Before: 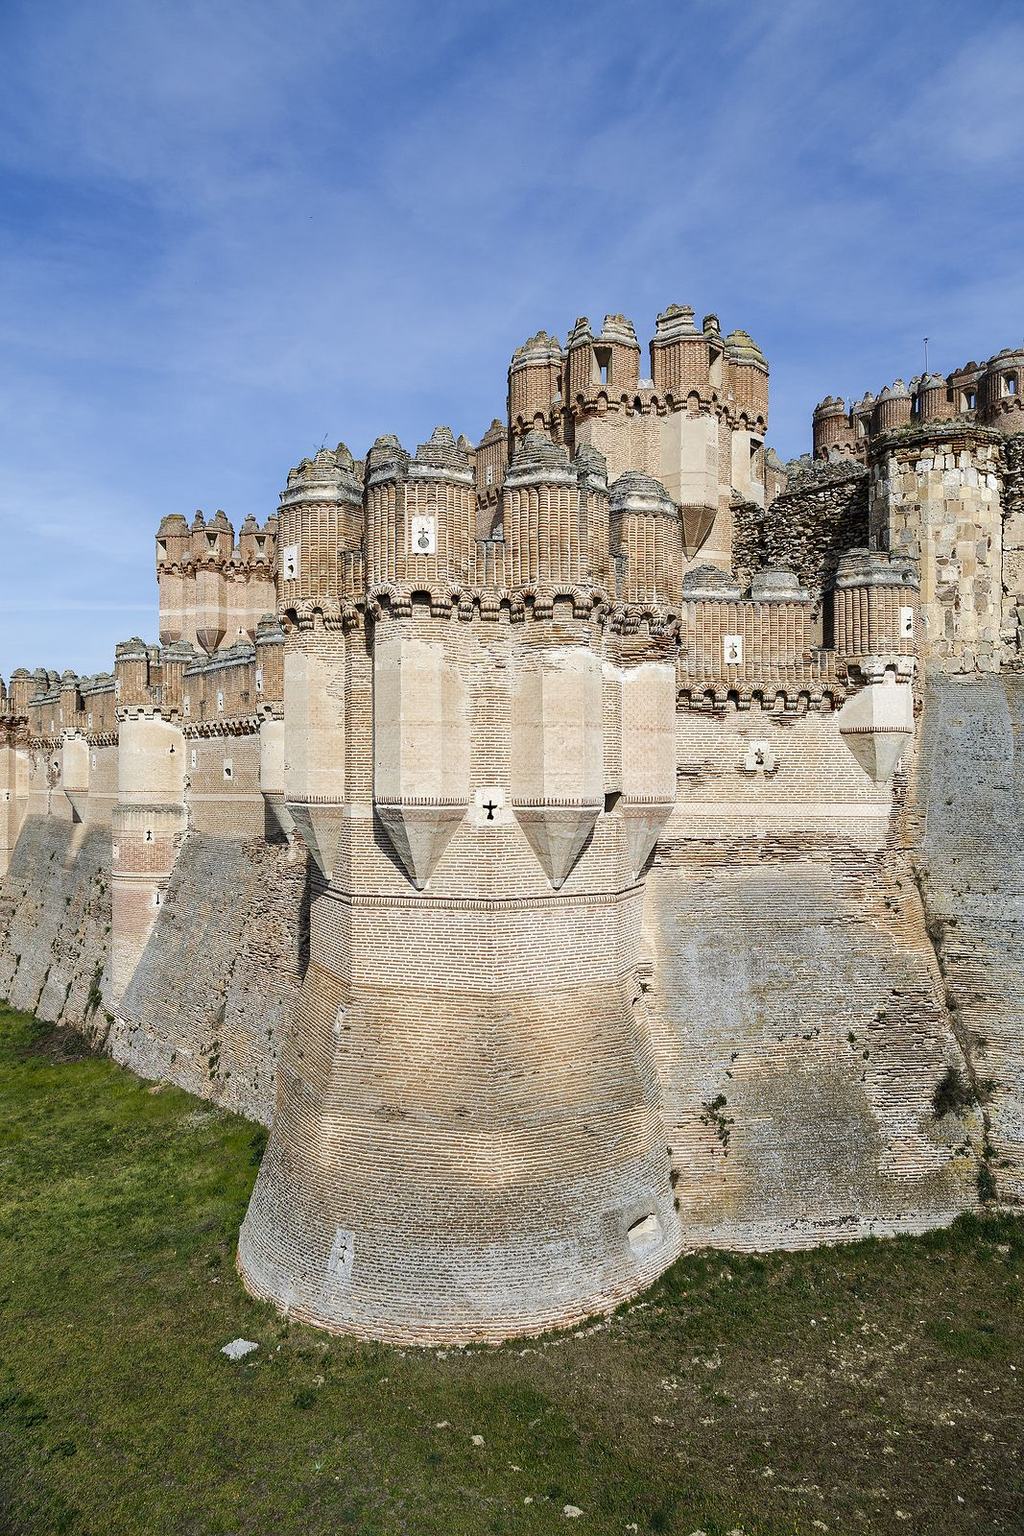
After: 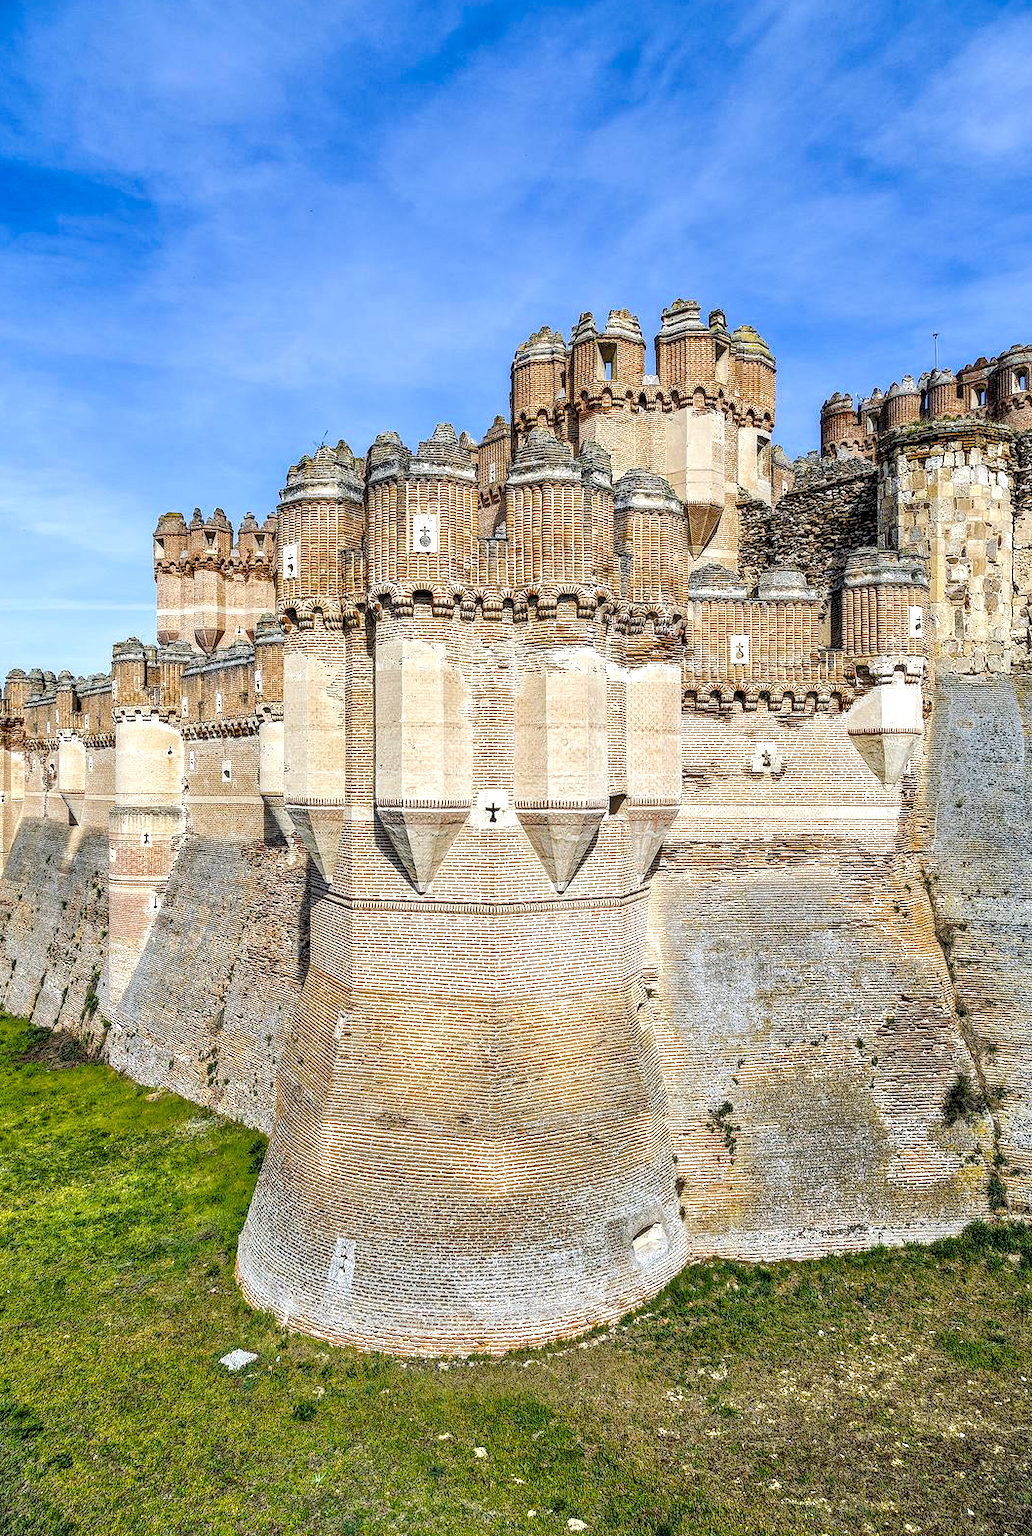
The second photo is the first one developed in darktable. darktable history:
color balance rgb: power › chroma 0.501%, power › hue 259.13°, linear chroma grading › global chroma 15.37%, perceptual saturation grading › global saturation 29.403%, perceptual brilliance grading › mid-tones 10.083%, perceptual brilliance grading › shadows 14.451%
tone equalizer: -7 EV 0.149 EV, -6 EV 0.597 EV, -5 EV 1.12 EV, -4 EV 1.35 EV, -3 EV 1.12 EV, -2 EV 0.6 EV, -1 EV 0.168 EV
local contrast: highlights 18%, detail 185%
crop: left 0.504%, top 0.661%, right 0.173%, bottom 0.795%
